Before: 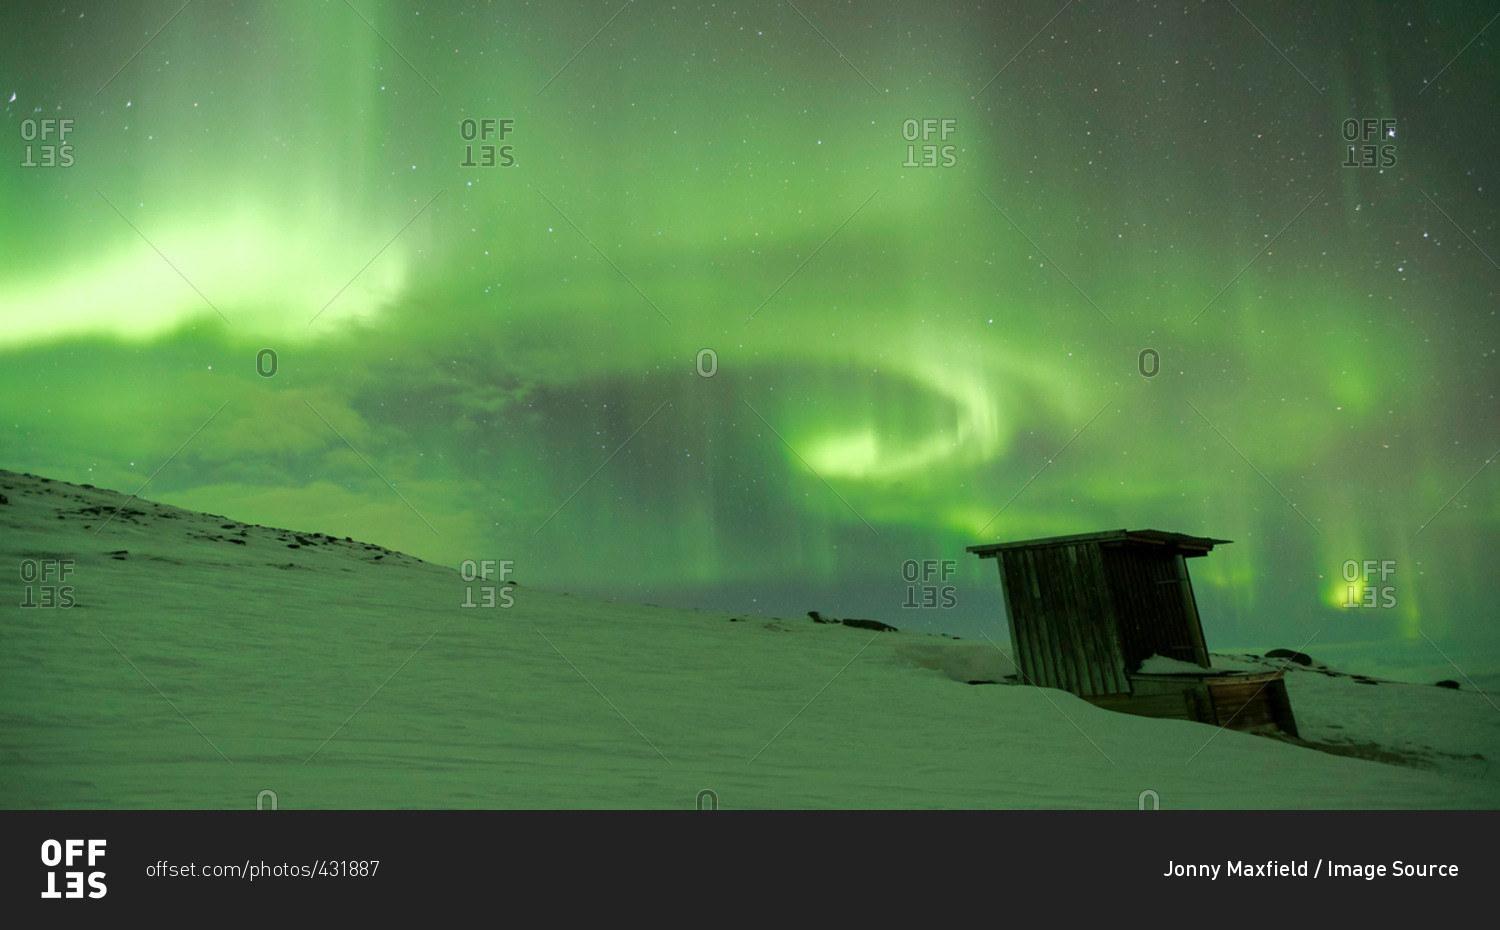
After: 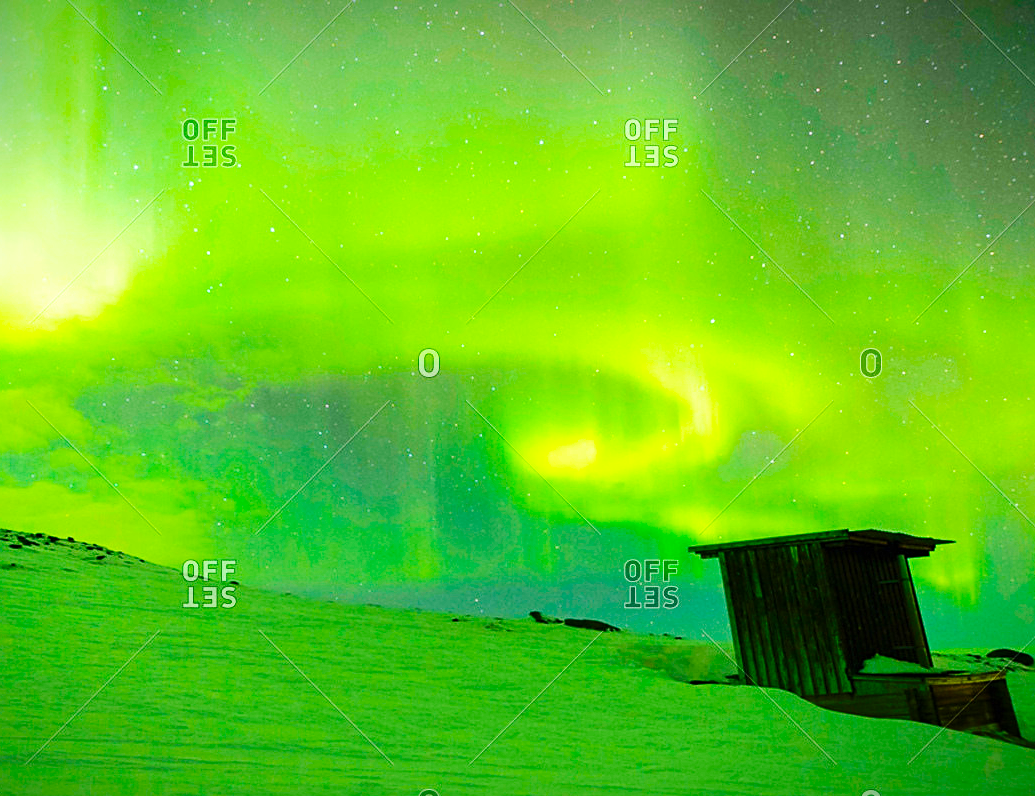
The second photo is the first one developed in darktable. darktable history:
sharpen: radius 2.209, amount 0.379, threshold 0.093
color balance rgb: linear chroma grading › global chroma 49.691%, perceptual saturation grading › global saturation 14.585%
crop: left 18.578%, right 12.377%, bottom 14.377%
vignetting: fall-off start 100.51%, brightness -0.384, saturation 0.018, width/height ratio 1.303
base curve: curves: ch0 [(0, 0) (0.032, 0.025) (0.121, 0.166) (0.206, 0.329) (0.605, 0.79) (1, 1)], exposure shift 0.01, preserve colors none
tone equalizer: on, module defaults
color calibration: illuminant same as pipeline (D50), adaptation none (bypass), x 0.333, y 0.335, temperature 5012.85 K
exposure: black level correction 0, exposure 0.695 EV, compensate highlight preservation false
